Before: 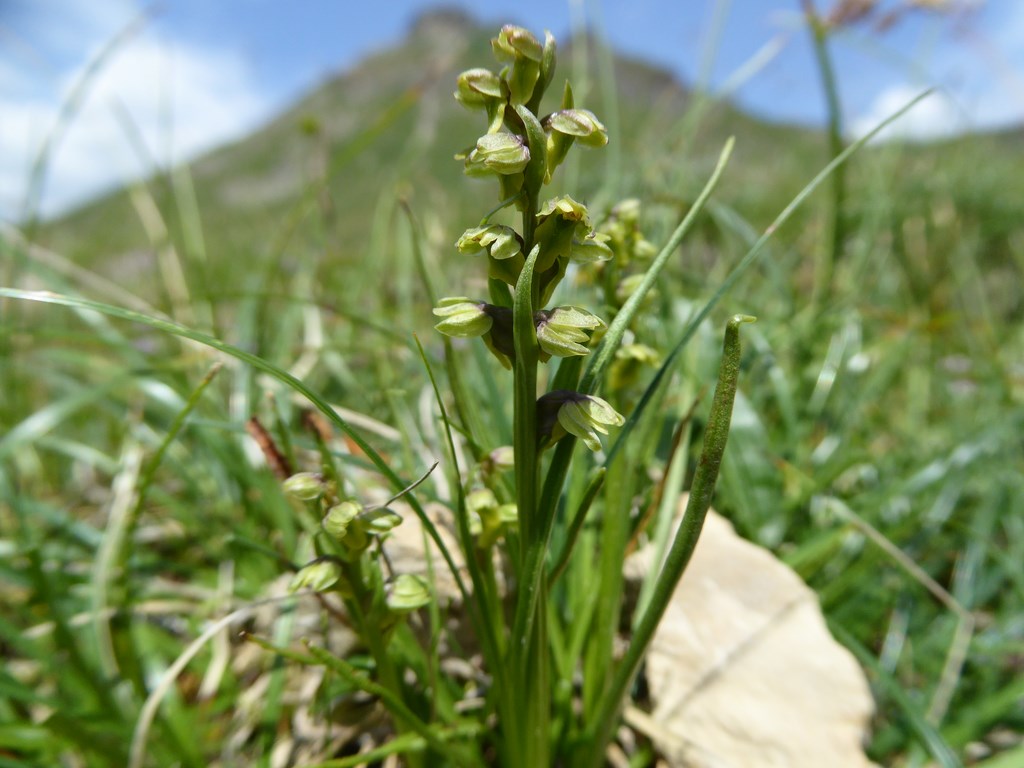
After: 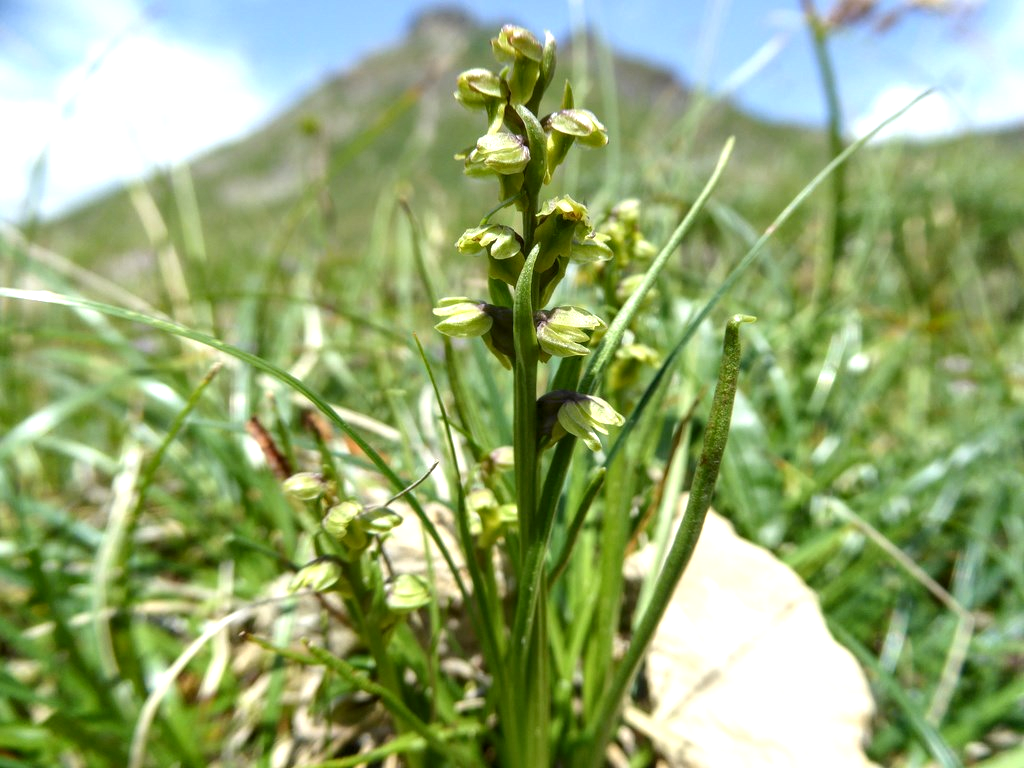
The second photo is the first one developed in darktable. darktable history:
local contrast: detail 130%
exposure: exposure 0.6 EV, compensate highlight preservation false
